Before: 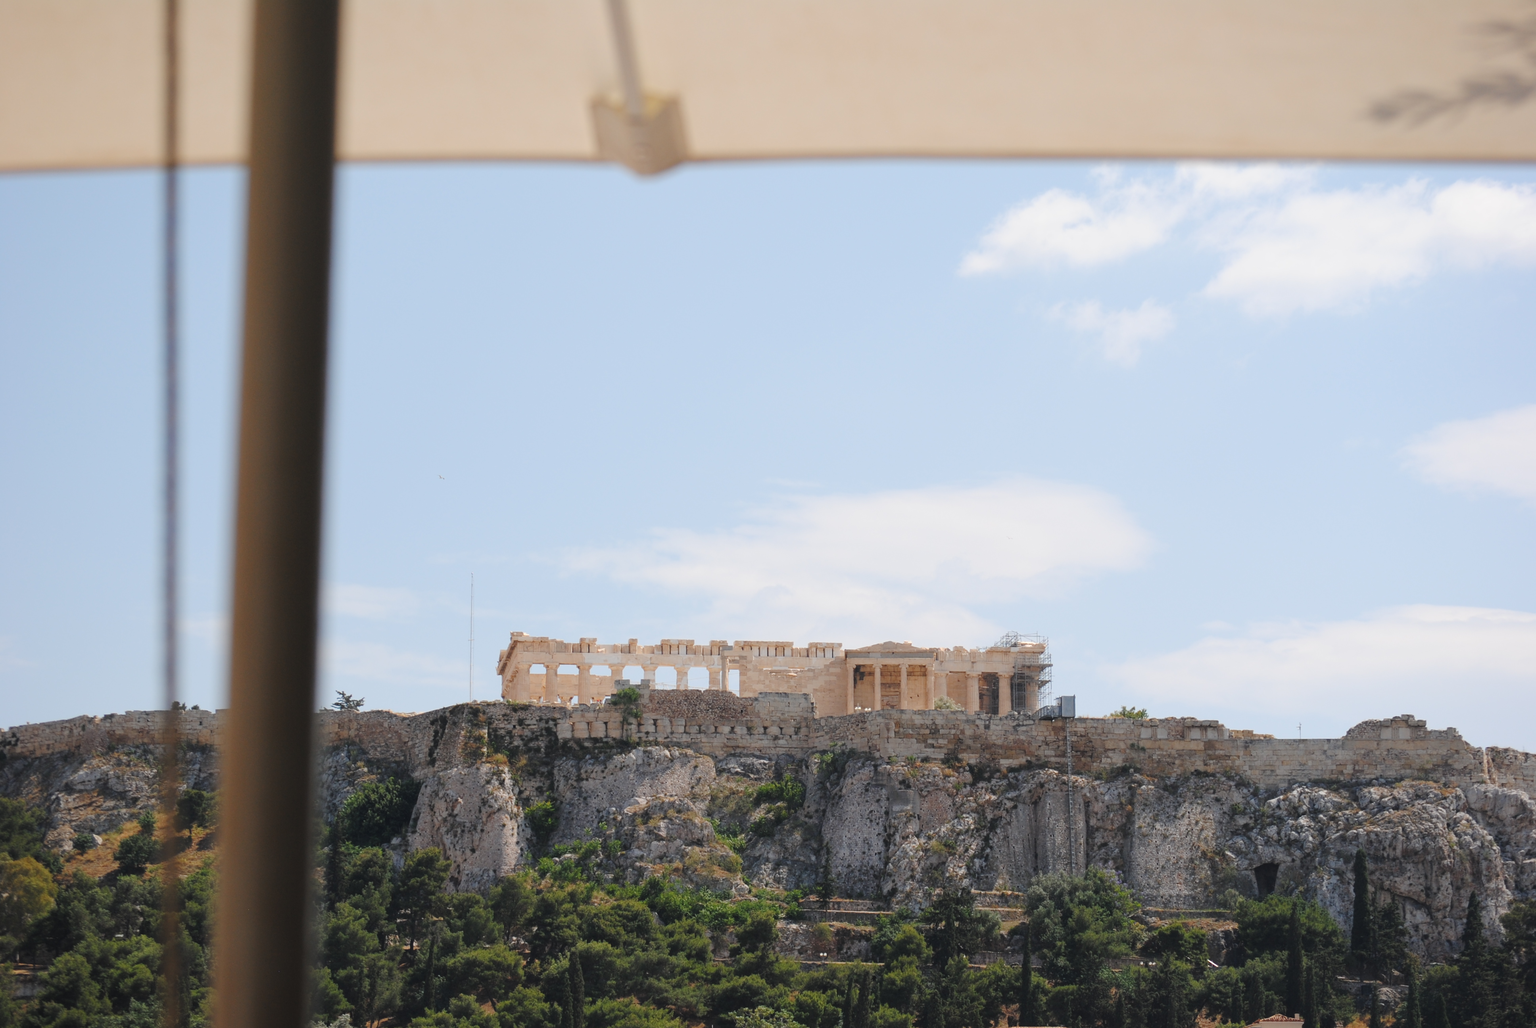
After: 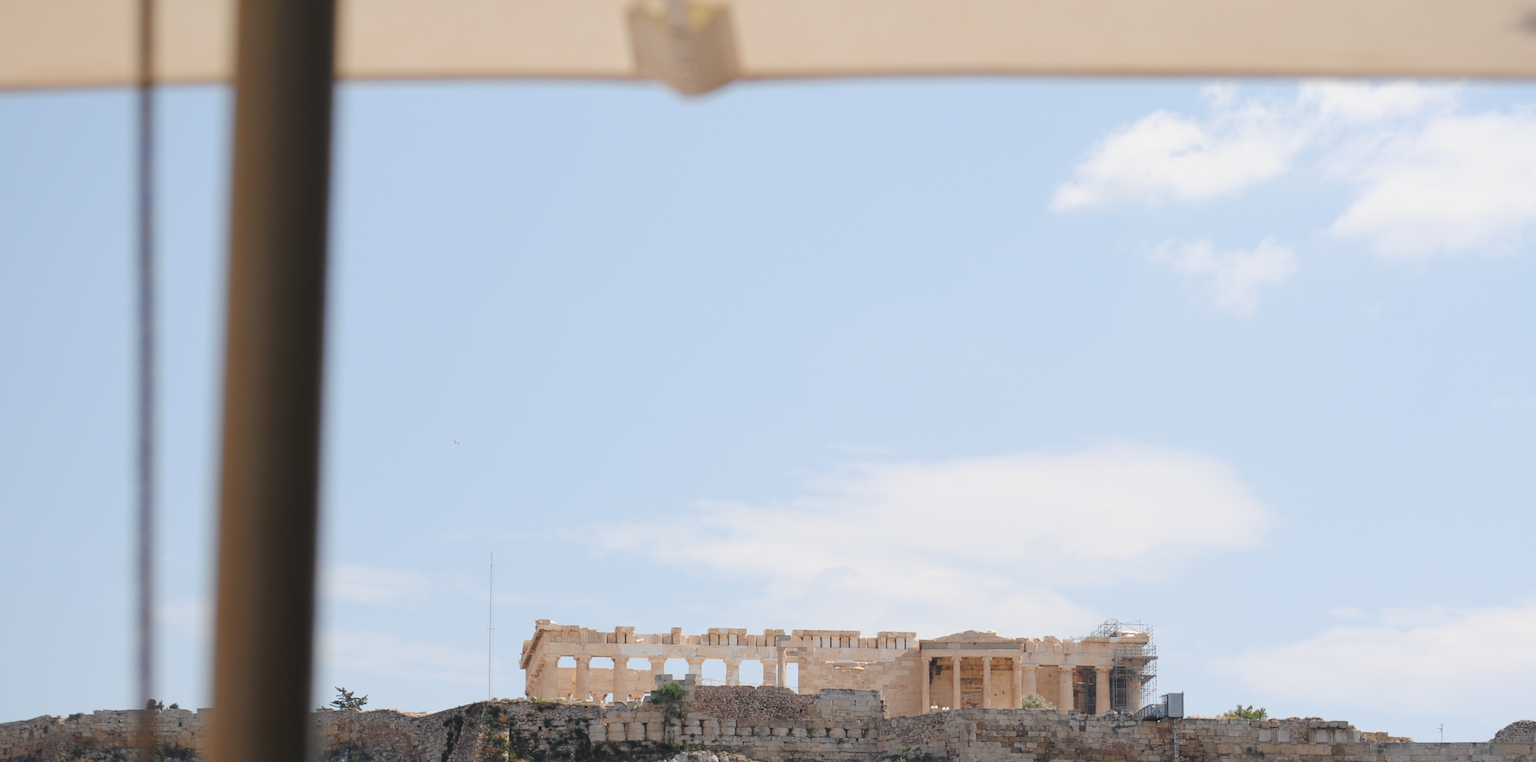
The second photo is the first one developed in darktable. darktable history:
crop: left 2.878%, top 8.994%, right 9.652%, bottom 26.389%
